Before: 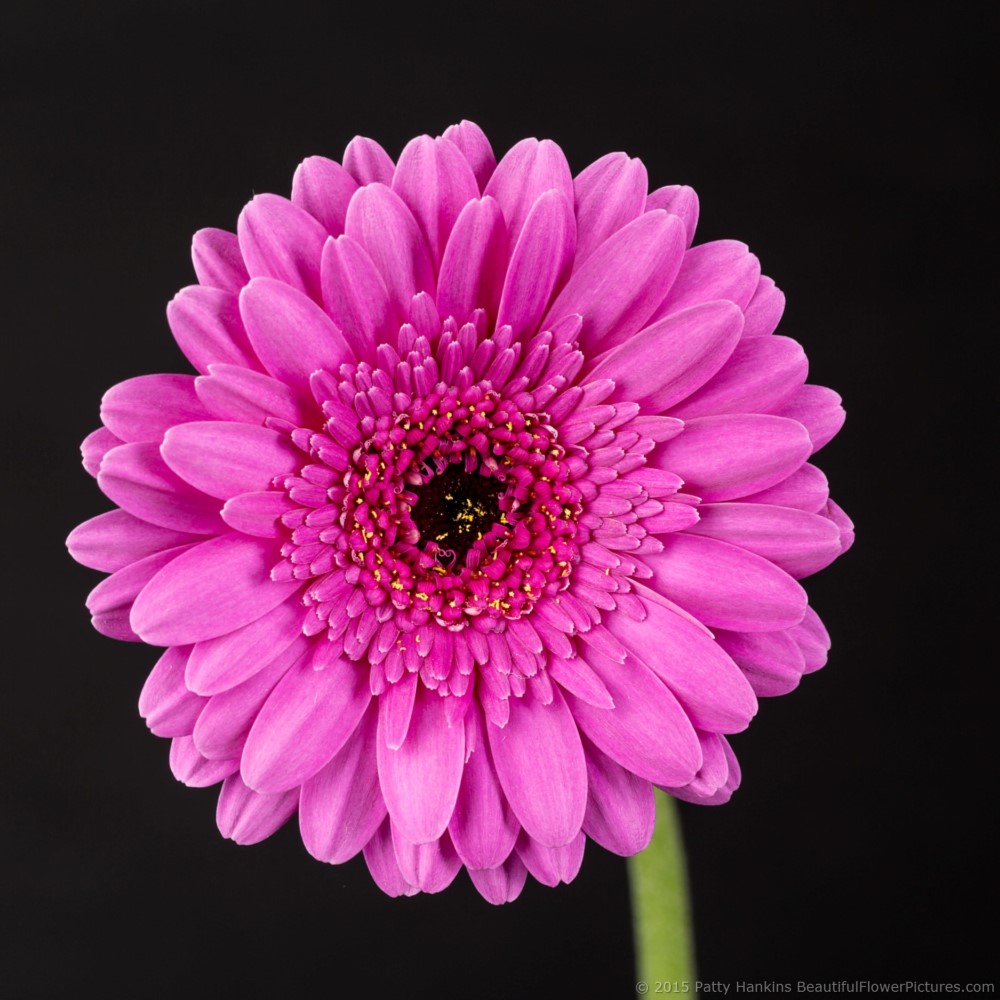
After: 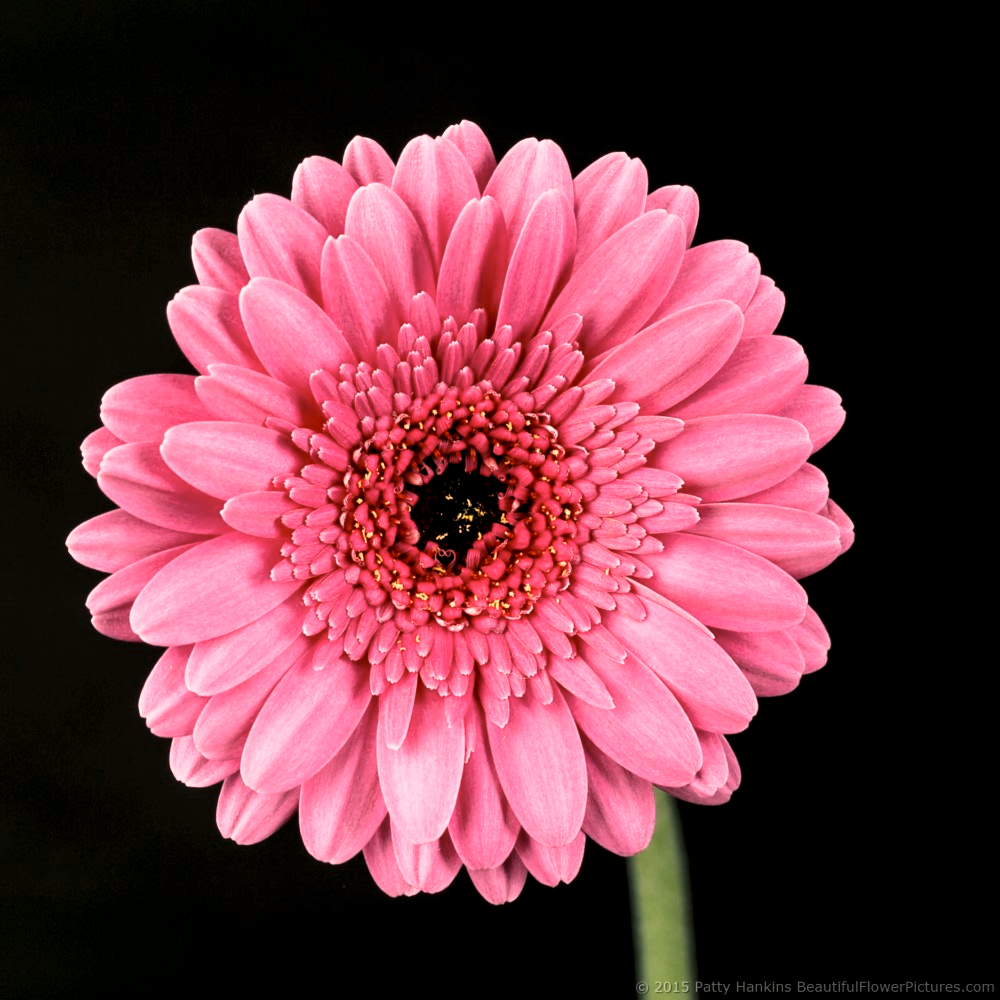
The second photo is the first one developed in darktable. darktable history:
tone curve: curves: ch0 [(0, 0) (0.003, 0.003) (0.011, 0.012) (0.025, 0.027) (0.044, 0.048) (0.069, 0.076) (0.1, 0.109) (0.136, 0.148) (0.177, 0.194) (0.224, 0.245) (0.277, 0.303) (0.335, 0.366) (0.399, 0.436) (0.468, 0.511) (0.543, 0.593) (0.623, 0.681) (0.709, 0.775) (0.801, 0.875) (0.898, 0.954) (1, 1)], preserve colors none
color look up table: target L [73.75, 64.83, 43.57, 26.99, 199.98, 100, 64.42, 55.52, 49.24, 40.12, 23.55, 56.5, 54.42, 39.11, 21.67, 85.93, 78.92, 65.94, 67.46, 49.88, 44.21, 46.42, 21.48, 7.4, 0 ×25], target a [0.701, -17.58, -35.59, -13.03, 0.063, -0.002, 19.03, 34.46, 45.28, 47.24, 7.918, 5.081, 40.98, 2.445, 11.98, 3.536, 2.57, -22.39, 1.587, -17.97, -2.184, -5.743, -3.821, -2.426, 0 ×25], target b [48.76, 33.03, 8.504, 6.926, -0.031, 0.026, 16.18, 47.1, 31.84, 43.37, 10.68, -15.63, 8.118, -35.77, -8.217, 1.105, 0.804, -16.4, -0.384, -32.54, -3.214, -23.82, -2.918, -0.324, 0 ×25], num patches 24
